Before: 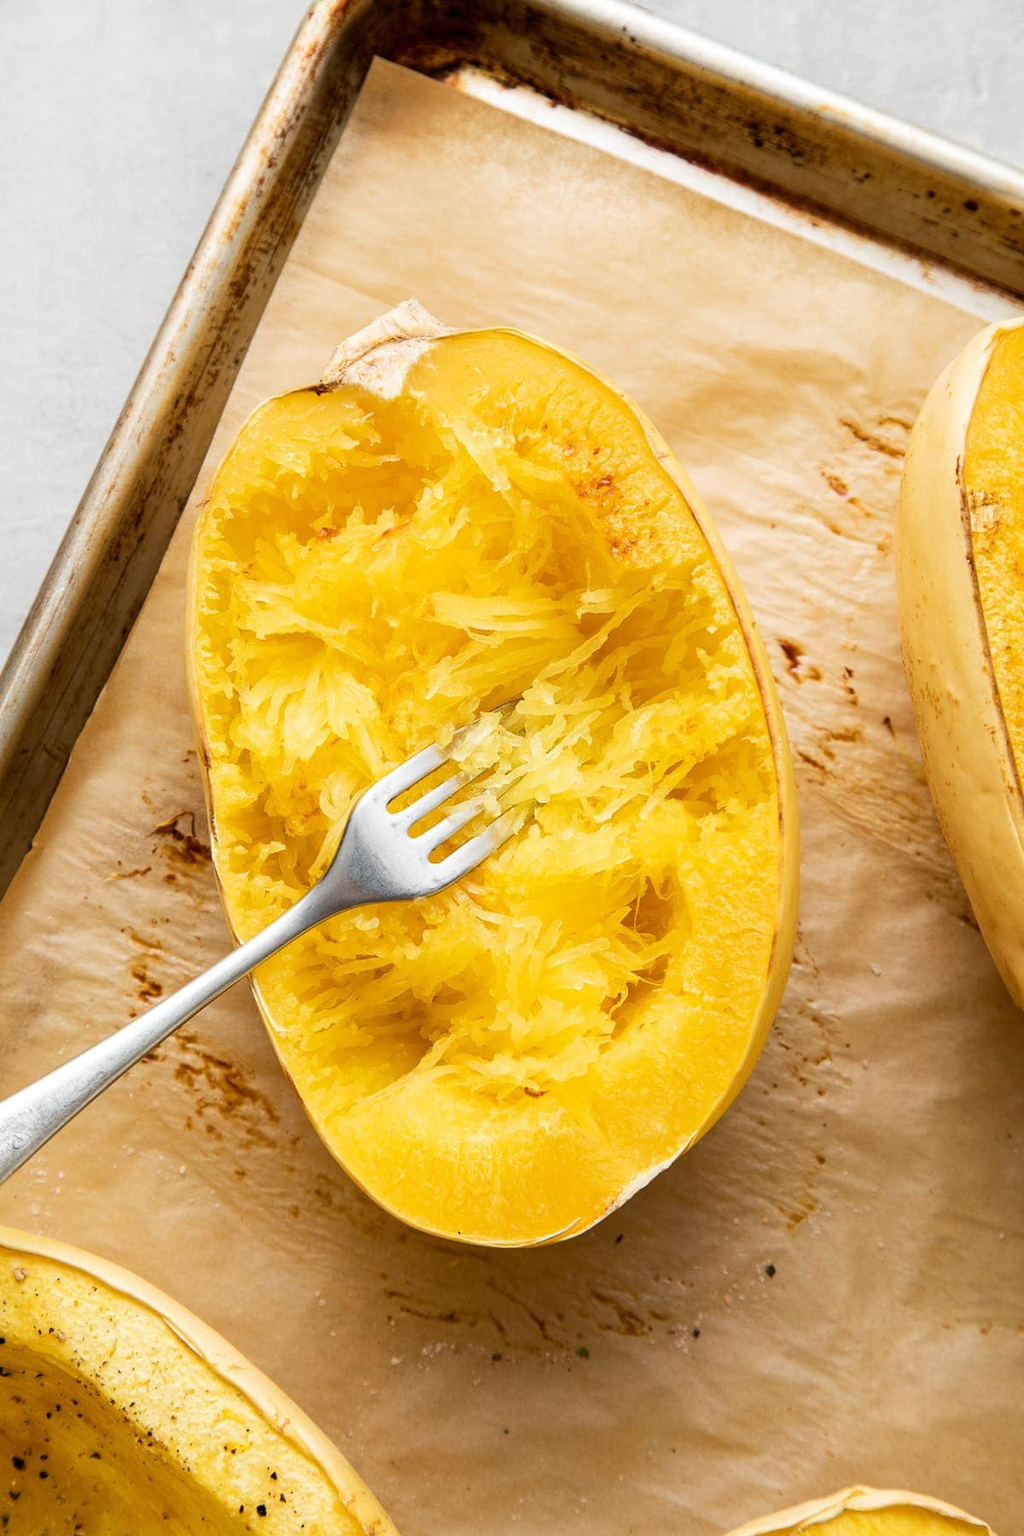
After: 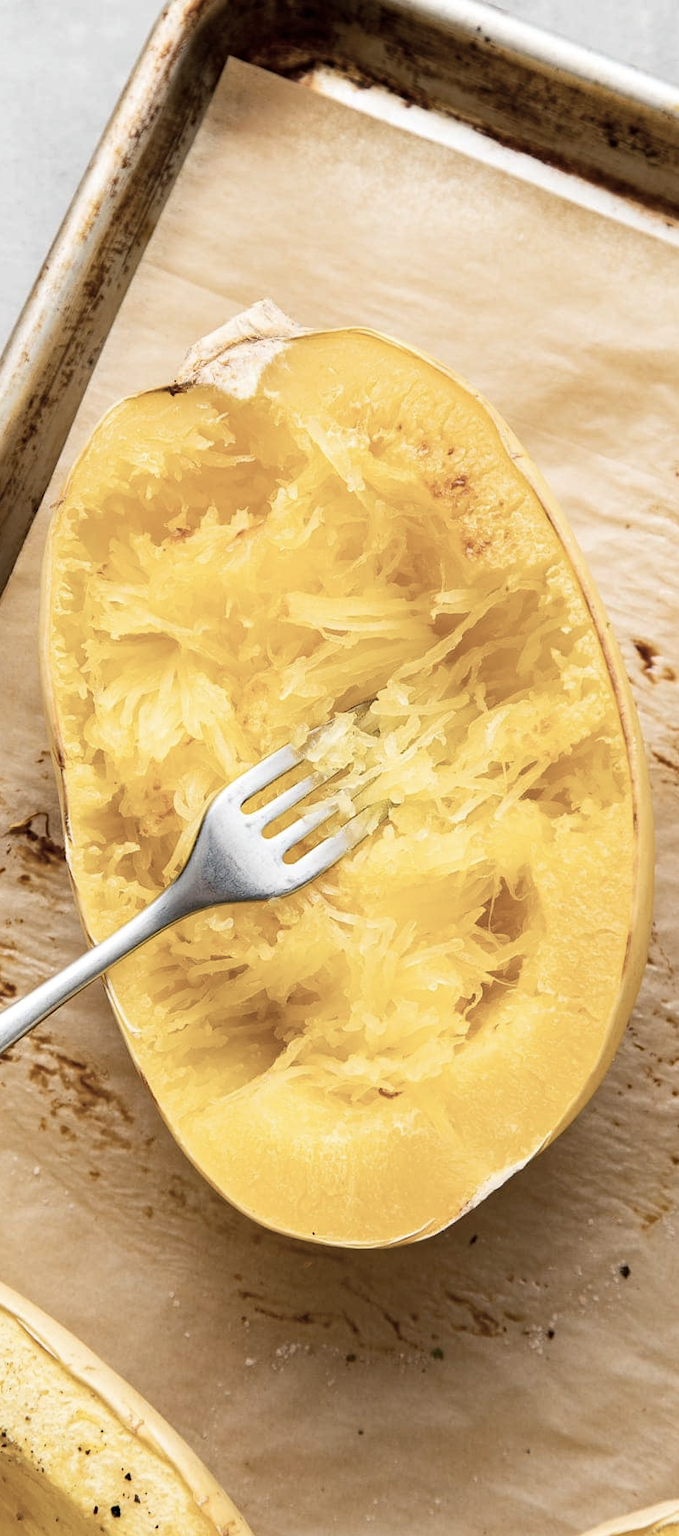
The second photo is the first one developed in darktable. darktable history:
haze removal: compatibility mode true, adaptive false
crop and rotate: left 14.305%, right 19.32%
contrast brightness saturation: contrast 0.105, saturation -0.373
